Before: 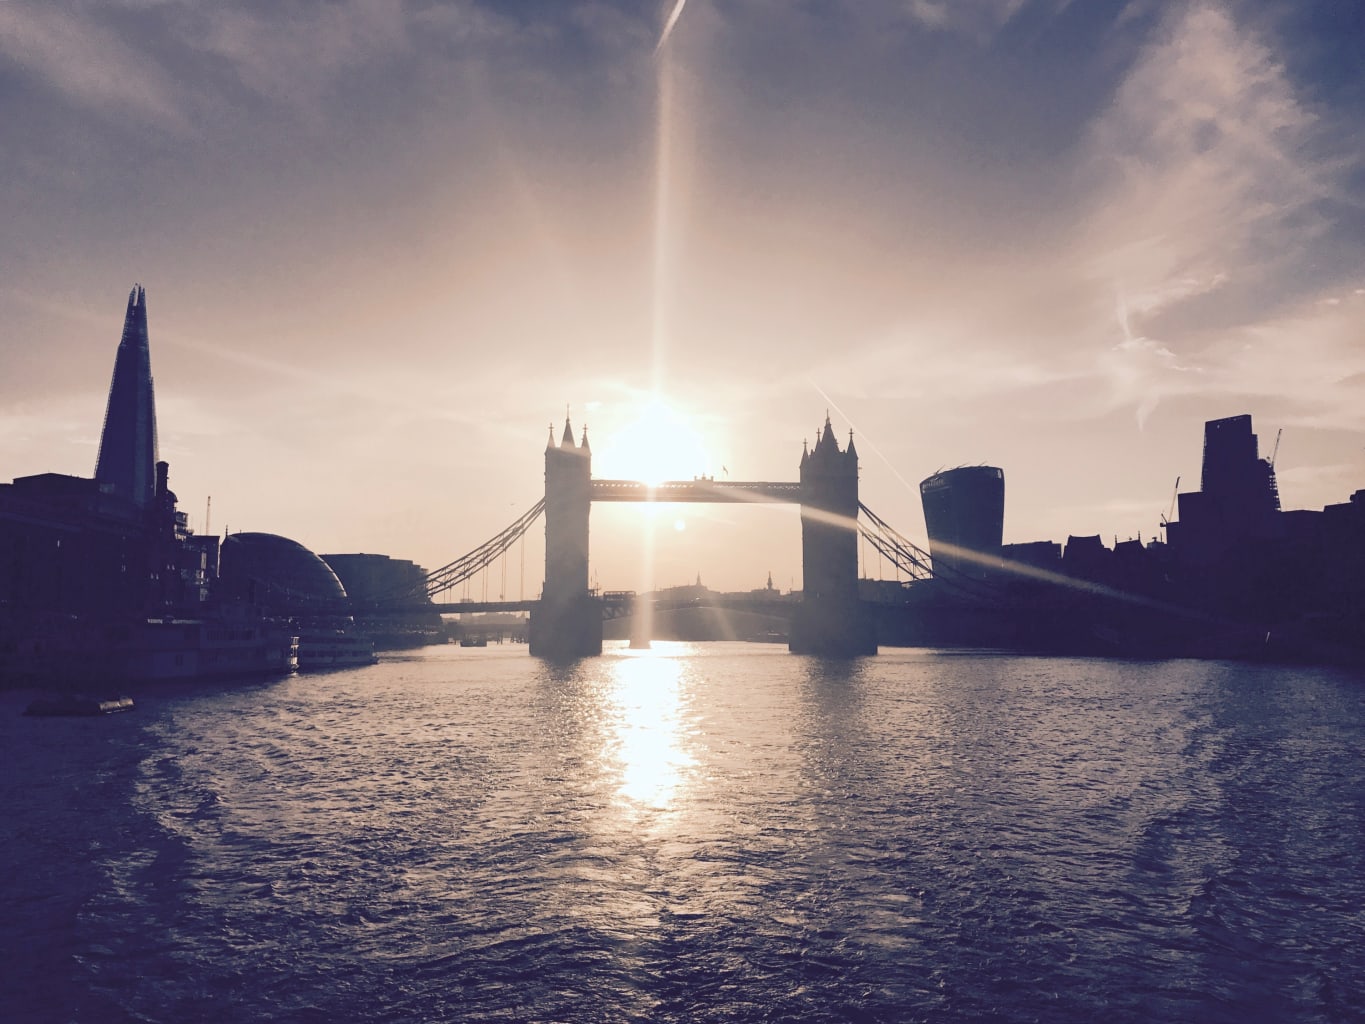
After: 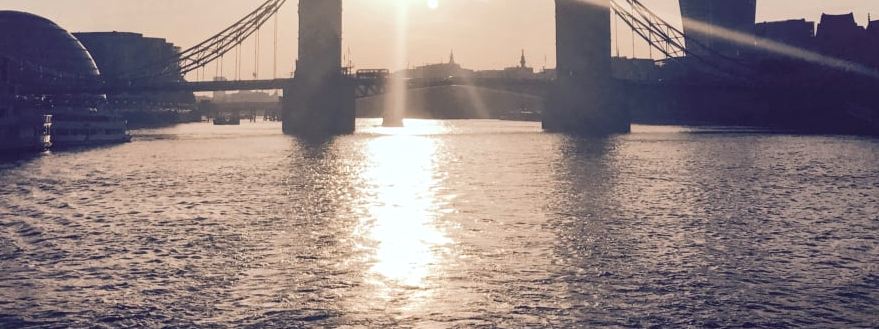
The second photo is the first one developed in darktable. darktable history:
shadows and highlights: shadows -86.44, highlights -36.84, soften with gaussian
local contrast: on, module defaults
crop: left 18.101%, top 51.053%, right 17.434%, bottom 16.797%
